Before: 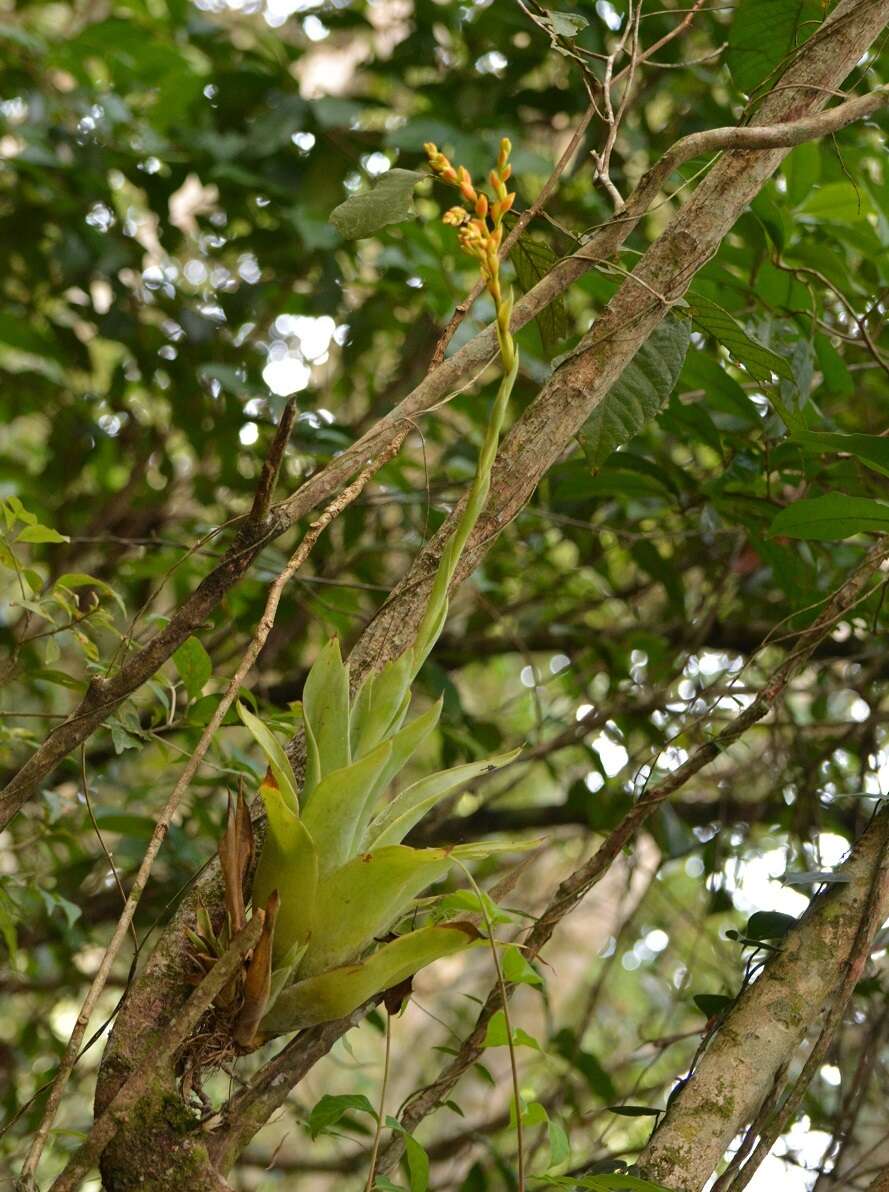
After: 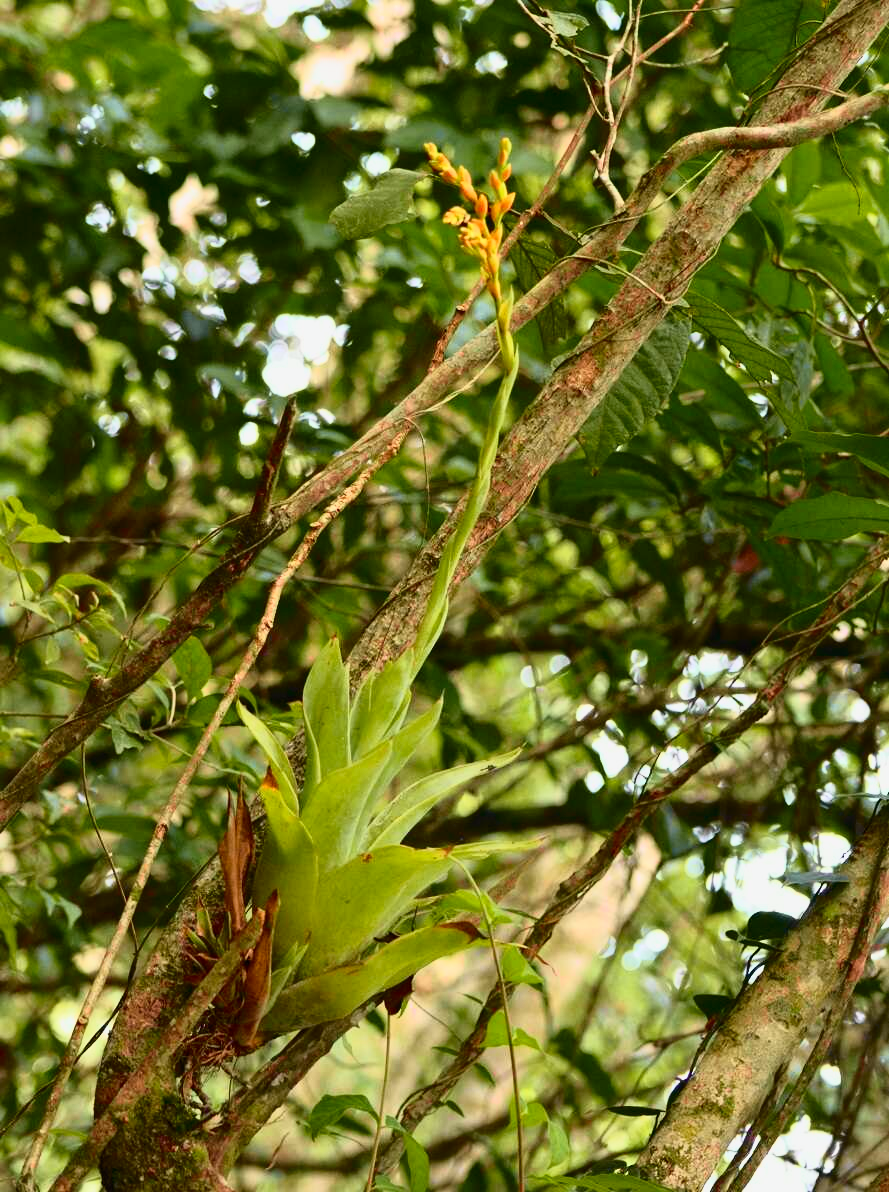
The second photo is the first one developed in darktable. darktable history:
tone curve: curves: ch0 [(0, 0) (0.046, 0.031) (0.163, 0.114) (0.391, 0.432) (0.488, 0.561) (0.695, 0.839) (0.785, 0.904) (1, 0.965)]; ch1 [(0, 0) (0.248, 0.252) (0.427, 0.412) (0.482, 0.462) (0.499, 0.497) (0.518, 0.52) (0.535, 0.577) (0.585, 0.623) (0.679, 0.743) (0.788, 0.809) (1, 1)]; ch2 [(0, 0) (0.313, 0.262) (0.427, 0.417) (0.473, 0.47) (0.503, 0.503) (0.523, 0.515) (0.557, 0.596) (0.598, 0.646) (0.708, 0.771) (1, 1)], color space Lab, independent channels, preserve colors none
